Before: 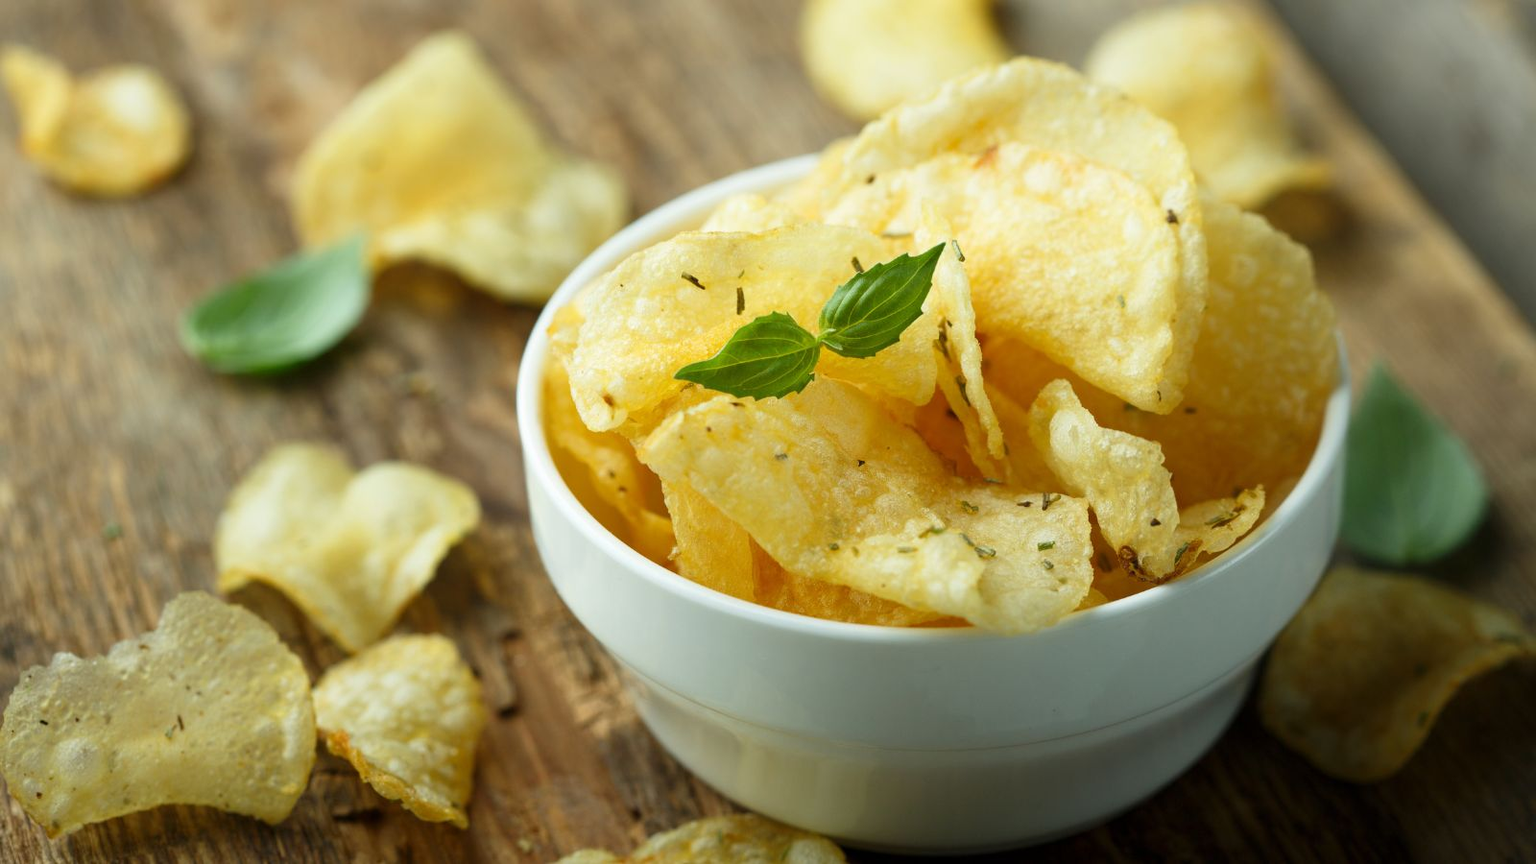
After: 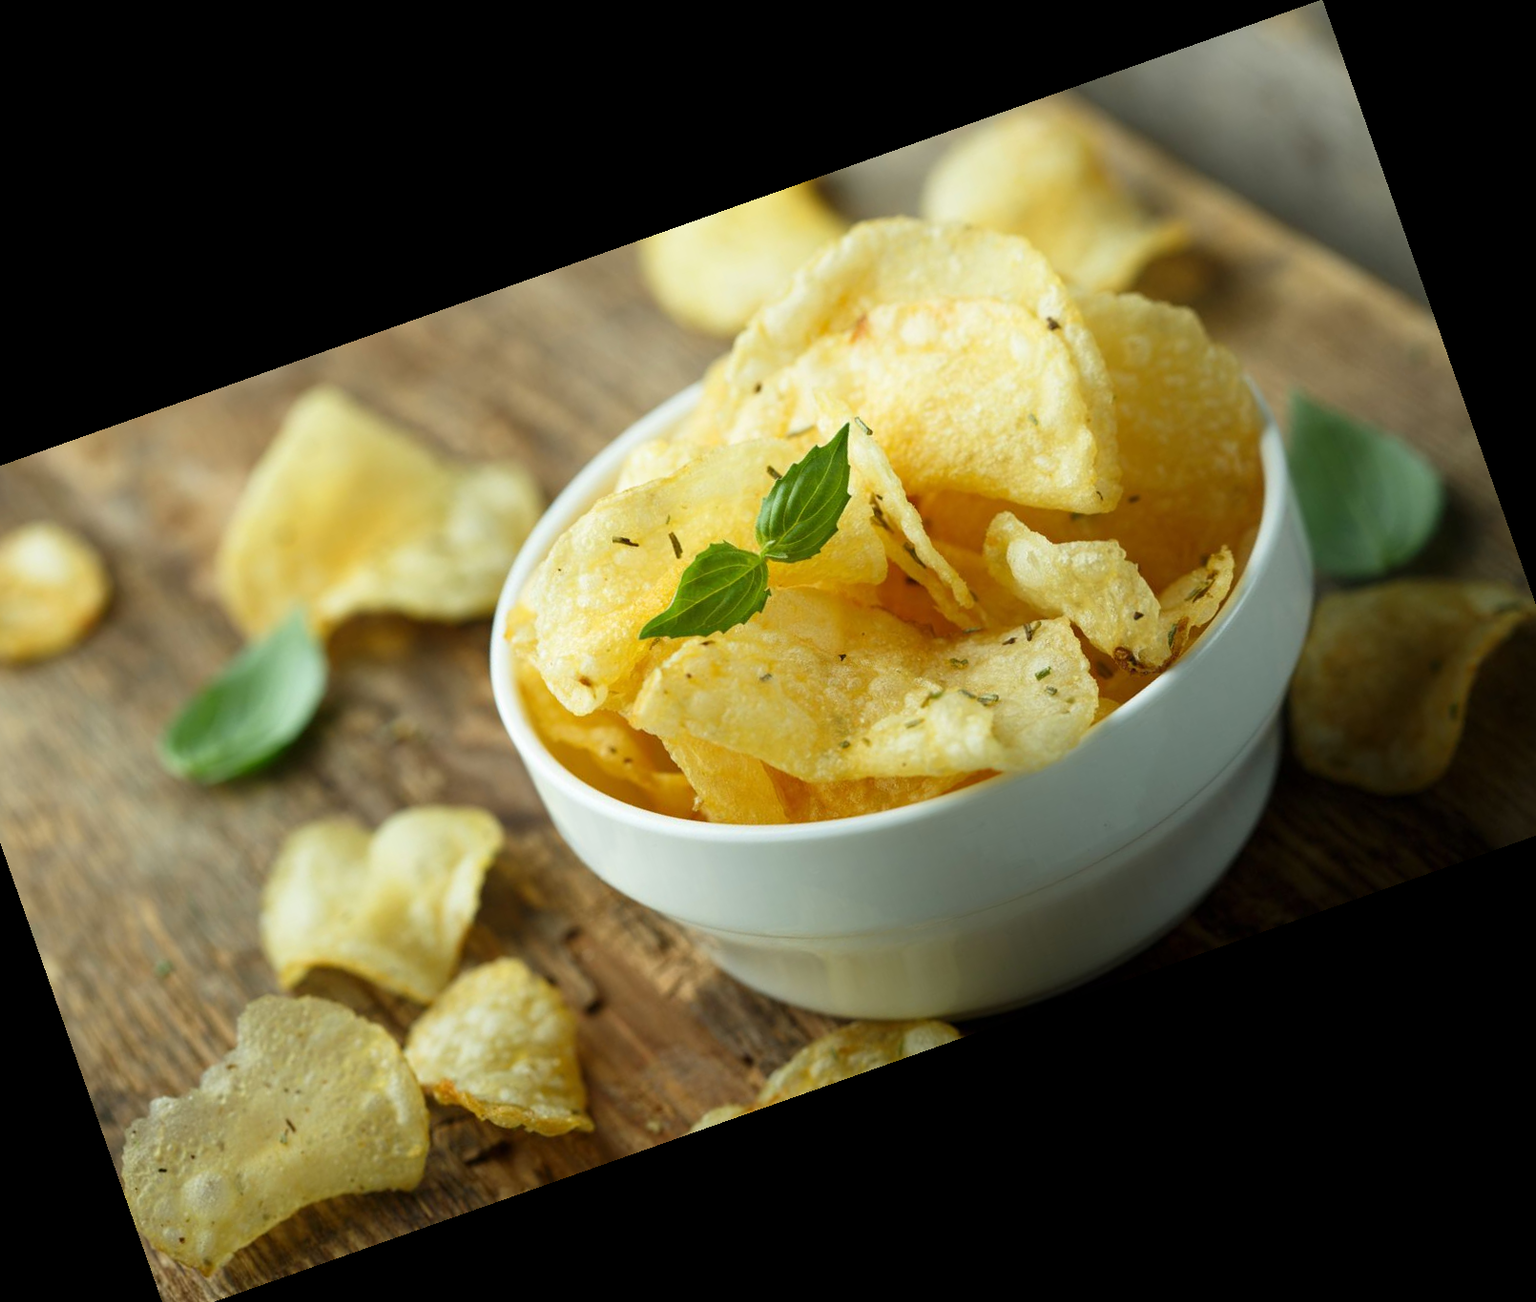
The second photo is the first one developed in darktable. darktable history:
crop and rotate: angle 19.43°, left 6.812%, right 4.125%, bottom 1.087%
